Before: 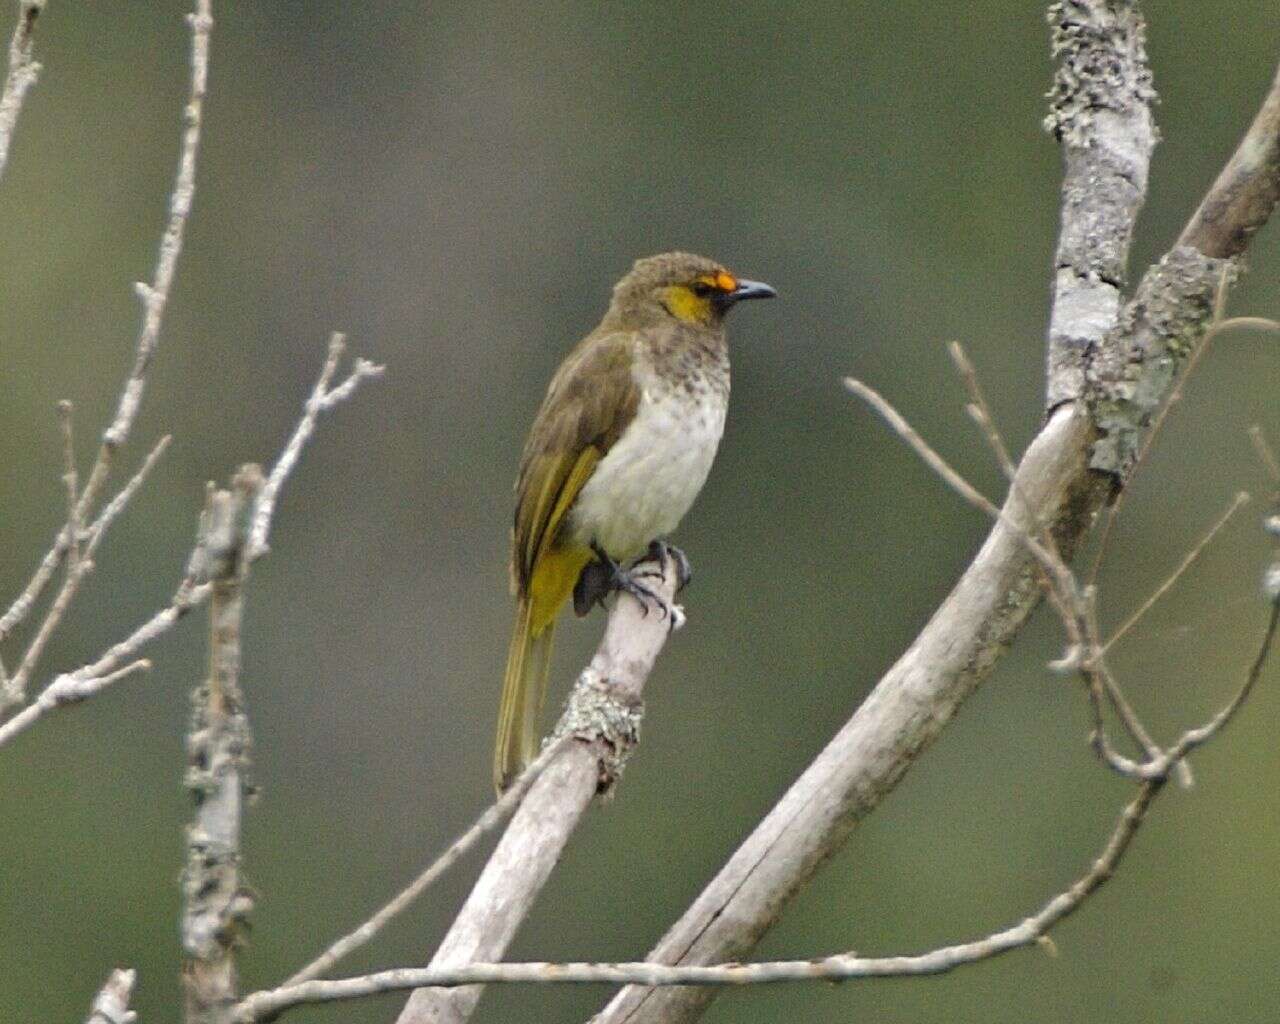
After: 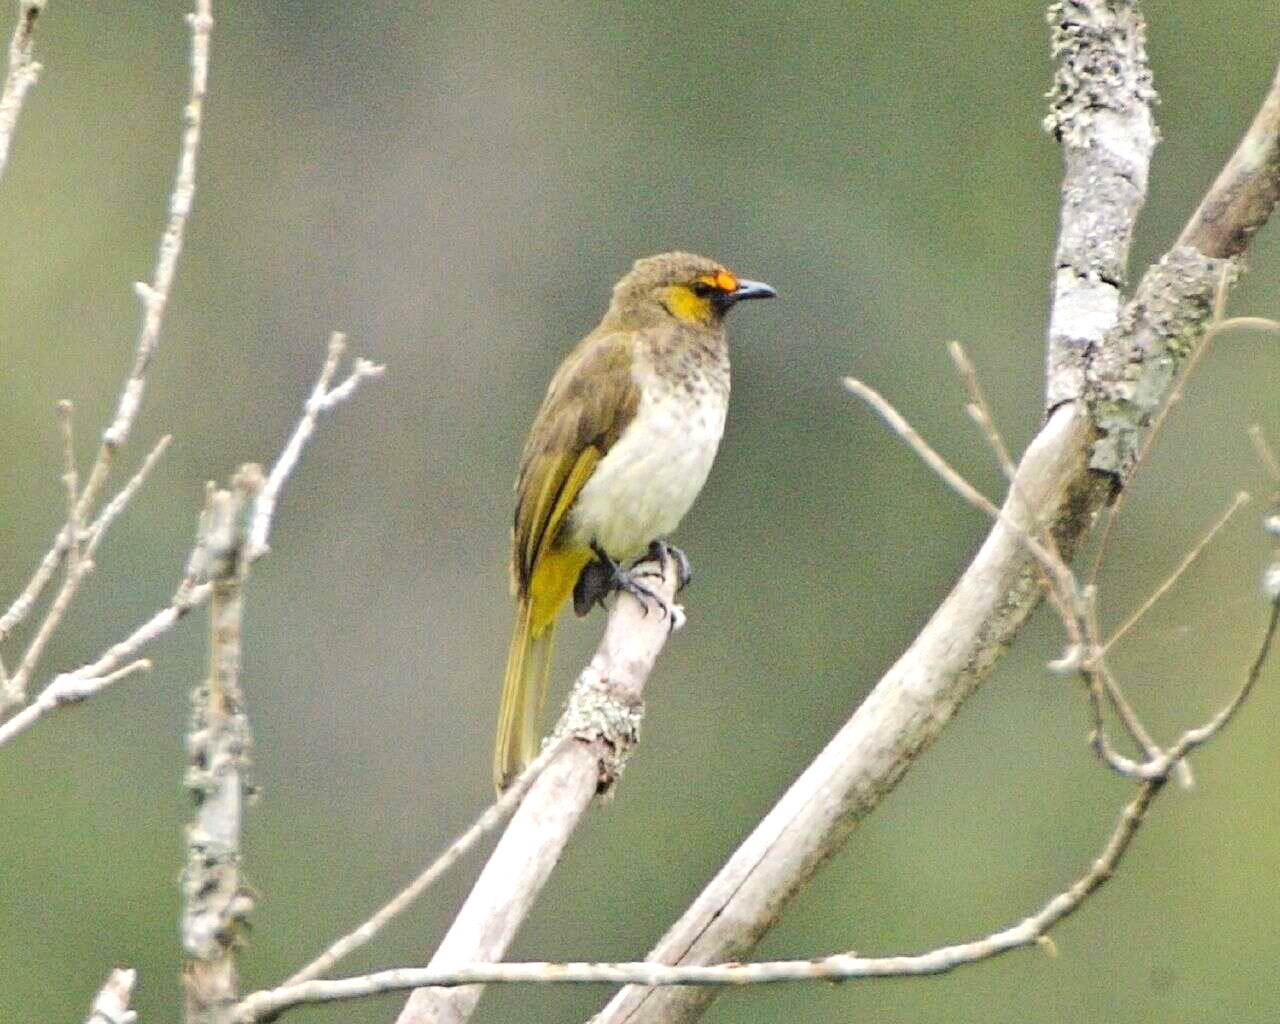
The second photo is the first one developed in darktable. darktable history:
tone curve: curves: ch0 [(0, 0.01) (0.052, 0.045) (0.136, 0.133) (0.29, 0.332) (0.453, 0.531) (0.676, 0.751) (0.89, 0.919) (1, 1)]; ch1 [(0, 0) (0.094, 0.081) (0.285, 0.299) (0.385, 0.403) (0.446, 0.443) (0.495, 0.496) (0.544, 0.552) (0.589, 0.612) (0.722, 0.728) (1, 1)]; ch2 [(0, 0) (0.257, 0.217) (0.43, 0.421) (0.498, 0.507) (0.531, 0.544) (0.56, 0.579) (0.625, 0.642) (1, 1)], color space Lab, linked channels, preserve colors none
exposure: exposure 0.603 EV, compensate highlight preservation false
tone equalizer: edges refinement/feathering 500, mask exposure compensation -1.57 EV, preserve details no
